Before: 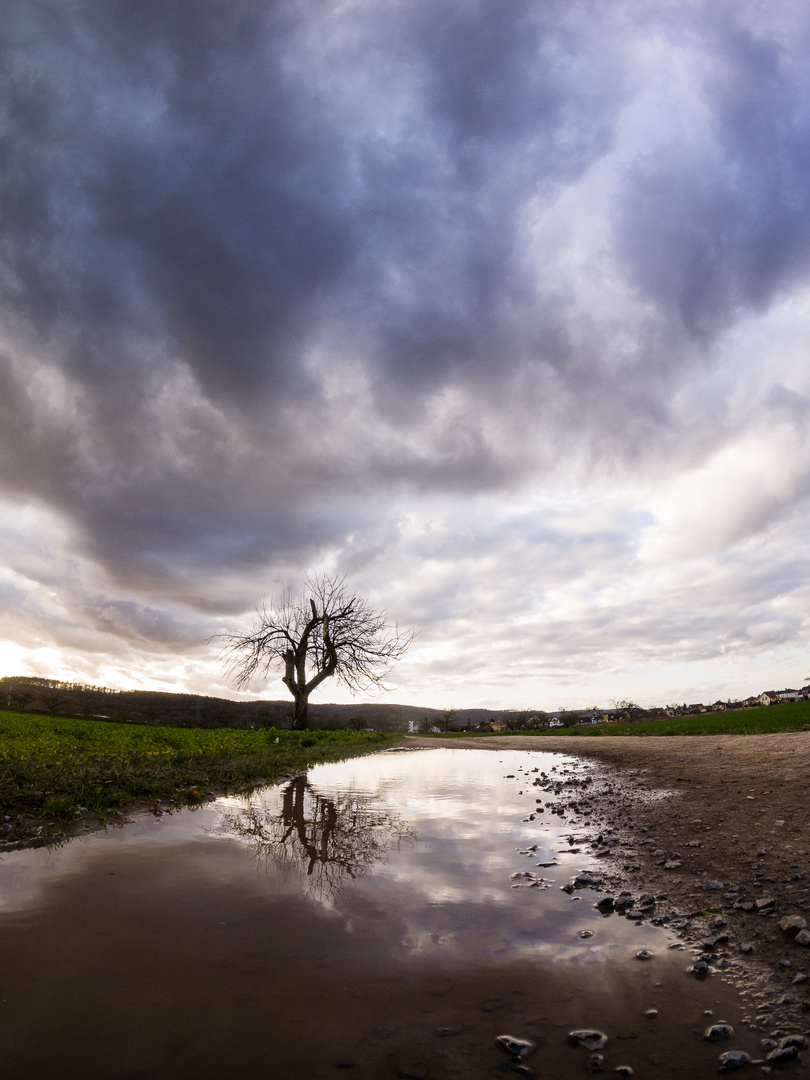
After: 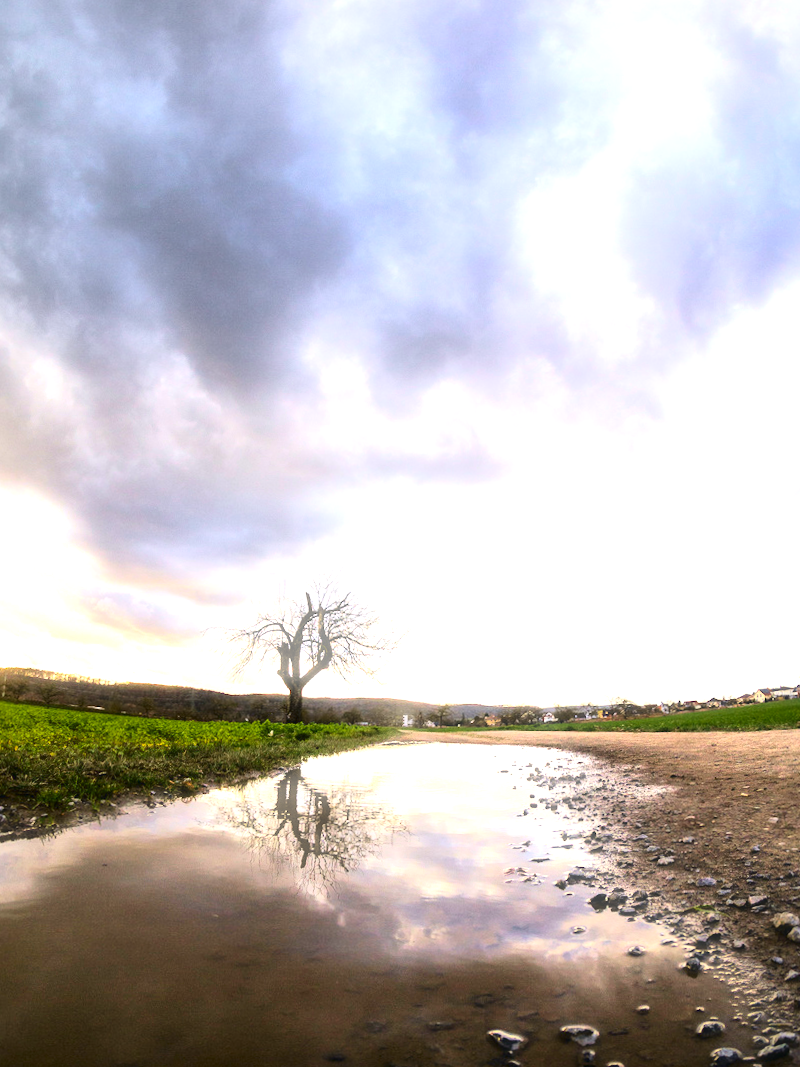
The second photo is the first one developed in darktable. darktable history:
crop and rotate: angle -0.5°
haze removal: strength -0.1, adaptive false
tone curve: curves: ch0 [(0, 0) (0.042, 0.023) (0.157, 0.114) (0.302, 0.308) (0.44, 0.507) (0.607, 0.705) (0.824, 0.882) (1, 0.965)]; ch1 [(0, 0) (0.339, 0.334) (0.445, 0.419) (0.476, 0.454) (0.503, 0.501) (0.517, 0.513) (0.551, 0.567) (0.622, 0.662) (0.706, 0.741) (1, 1)]; ch2 [(0, 0) (0.327, 0.318) (0.417, 0.426) (0.46, 0.453) (0.502, 0.5) (0.514, 0.524) (0.547, 0.572) (0.615, 0.656) (0.717, 0.778) (1, 1)], color space Lab, independent channels, preserve colors none
exposure: black level correction 0, exposure 1.5 EV, compensate highlight preservation false
